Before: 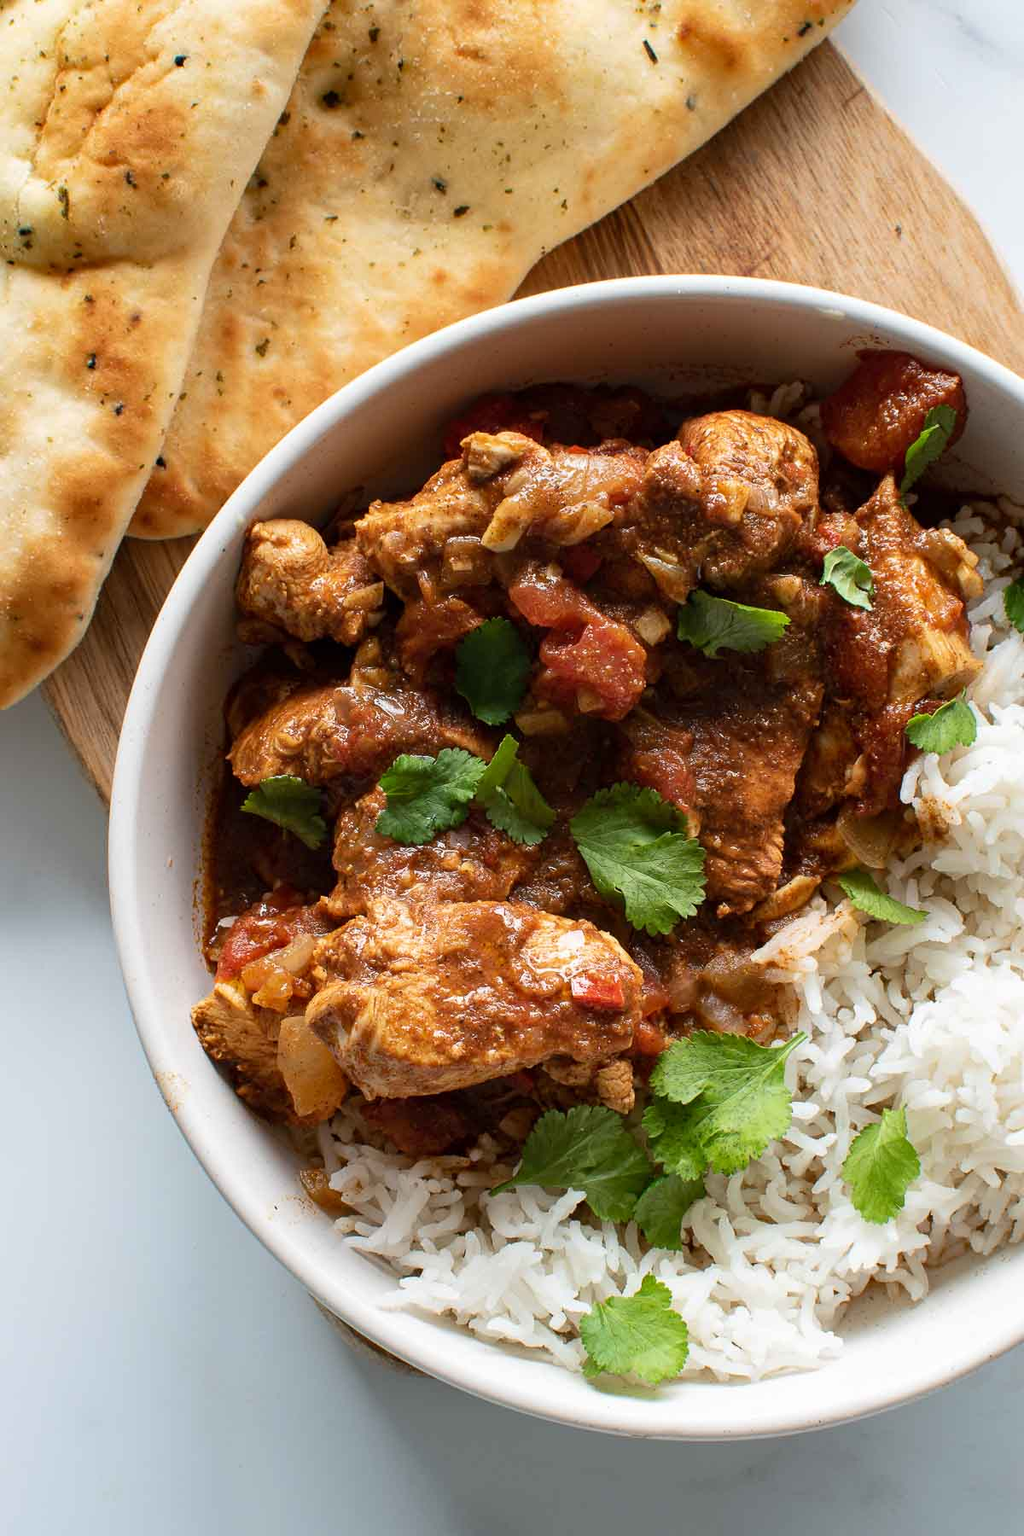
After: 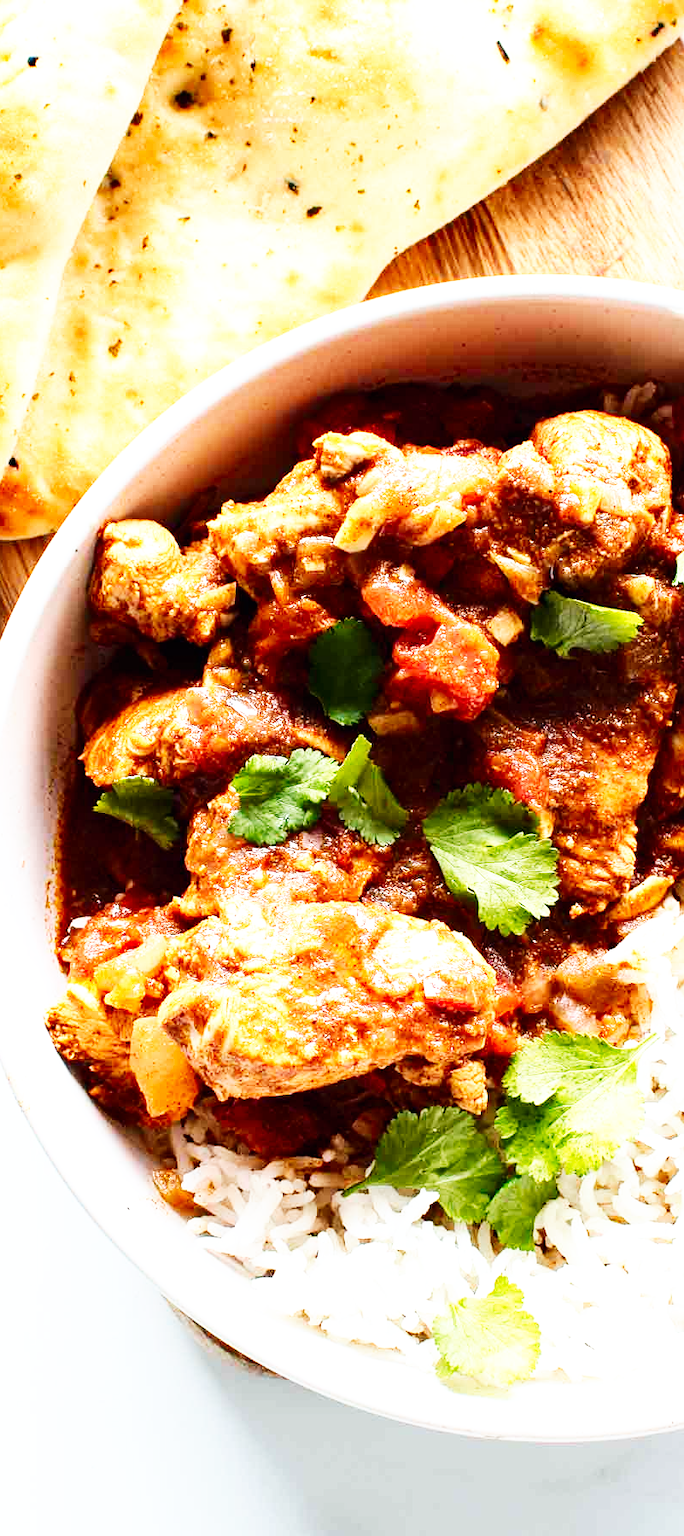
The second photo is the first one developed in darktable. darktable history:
crop and rotate: left 14.421%, right 18.704%
tone curve: curves: ch0 [(0, 0) (0.227, 0.17) (0.766, 0.774) (1, 1)]; ch1 [(0, 0) (0.114, 0.127) (0.437, 0.452) (0.498, 0.498) (0.529, 0.541) (0.579, 0.589) (1, 1)]; ch2 [(0, 0) (0.233, 0.259) (0.493, 0.492) (0.587, 0.573) (1, 1)], color space Lab, independent channels, preserve colors none
exposure: exposure 0.735 EV, compensate exposure bias true, compensate highlight preservation false
base curve: curves: ch0 [(0, 0) (0.007, 0.004) (0.027, 0.03) (0.046, 0.07) (0.207, 0.54) (0.442, 0.872) (0.673, 0.972) (1, 1)], preserve colors none
